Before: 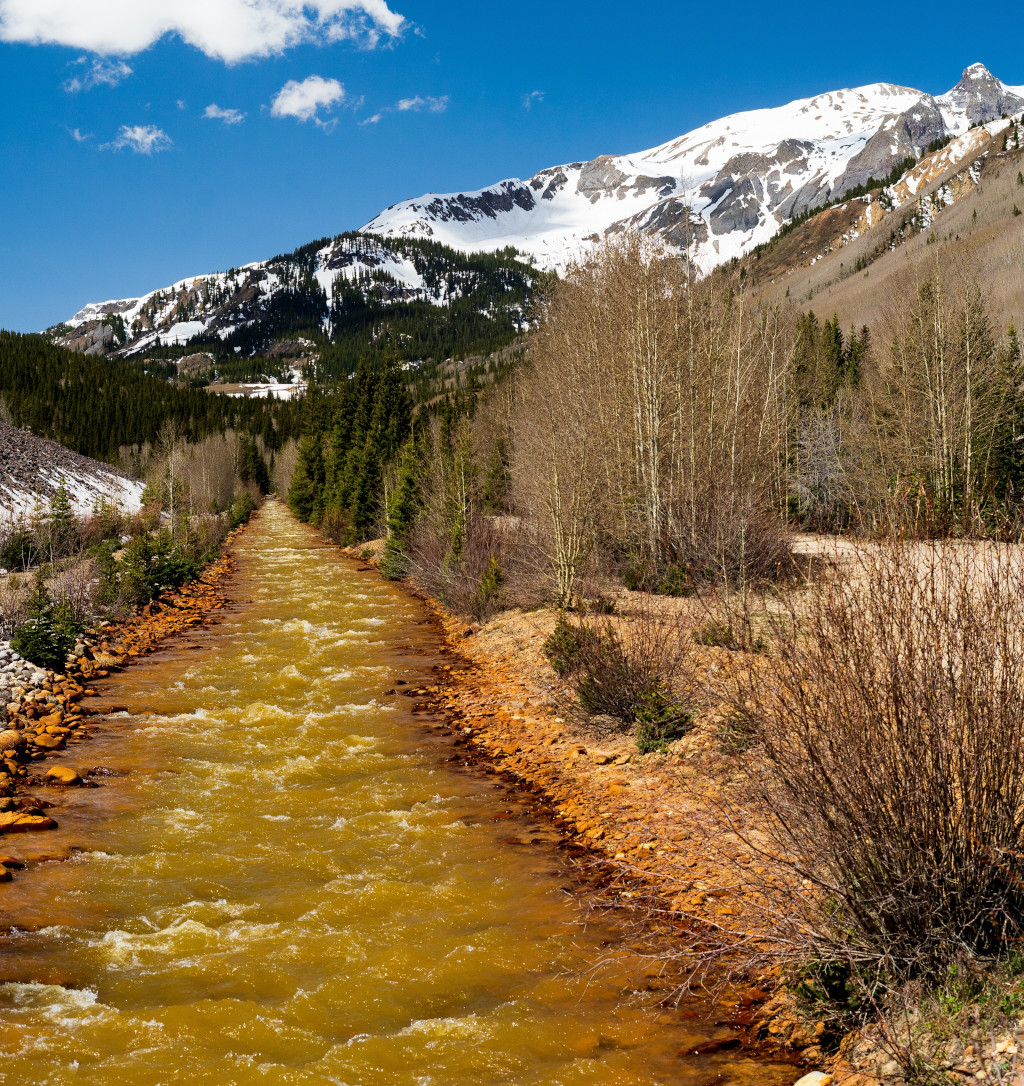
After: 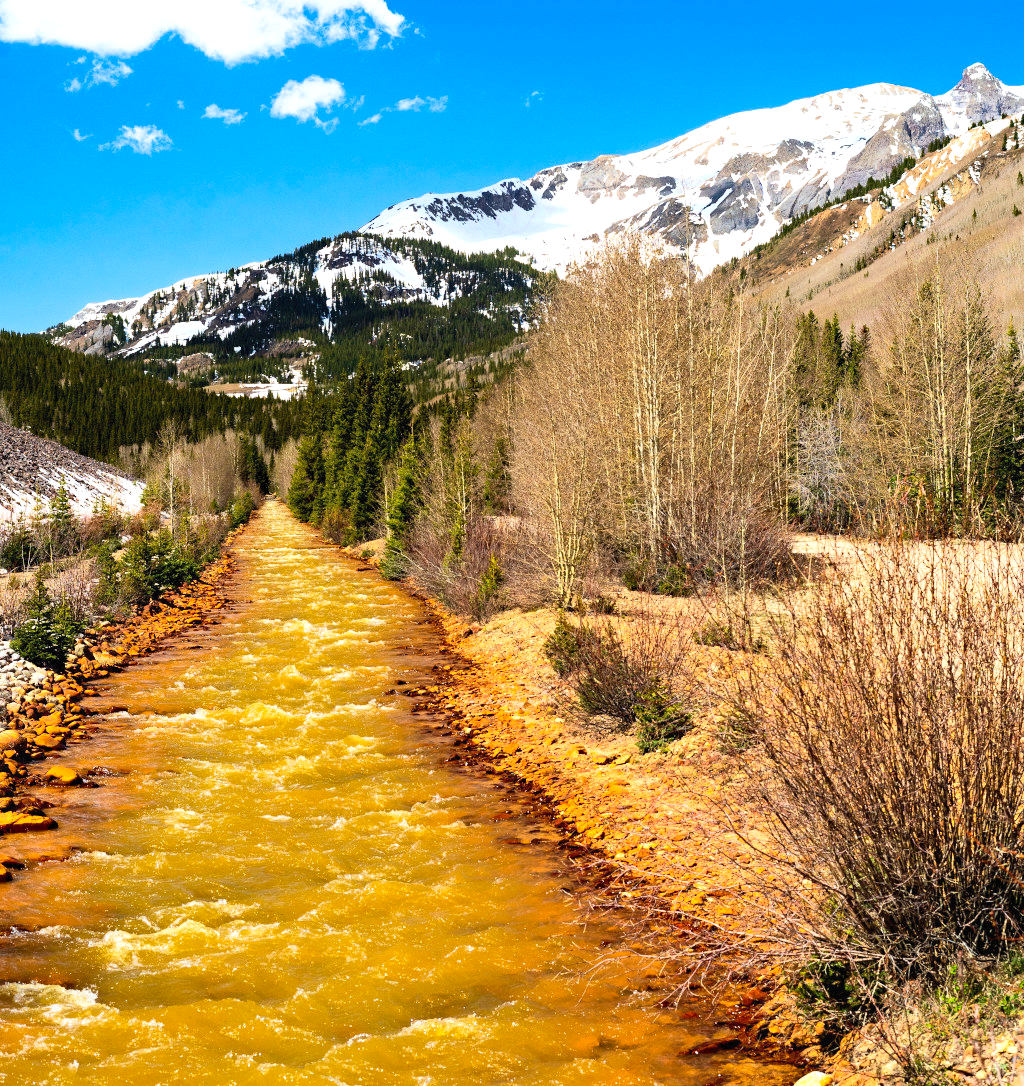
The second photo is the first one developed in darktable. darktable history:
haze removal: compatibility mode true, adaptive false
exposure: black level correction 0, exposure 0.499 EV, compensate highlight preservation false
contrast brightness saturation: contrast 0.196, brightness 0.168, saturation 0.222
